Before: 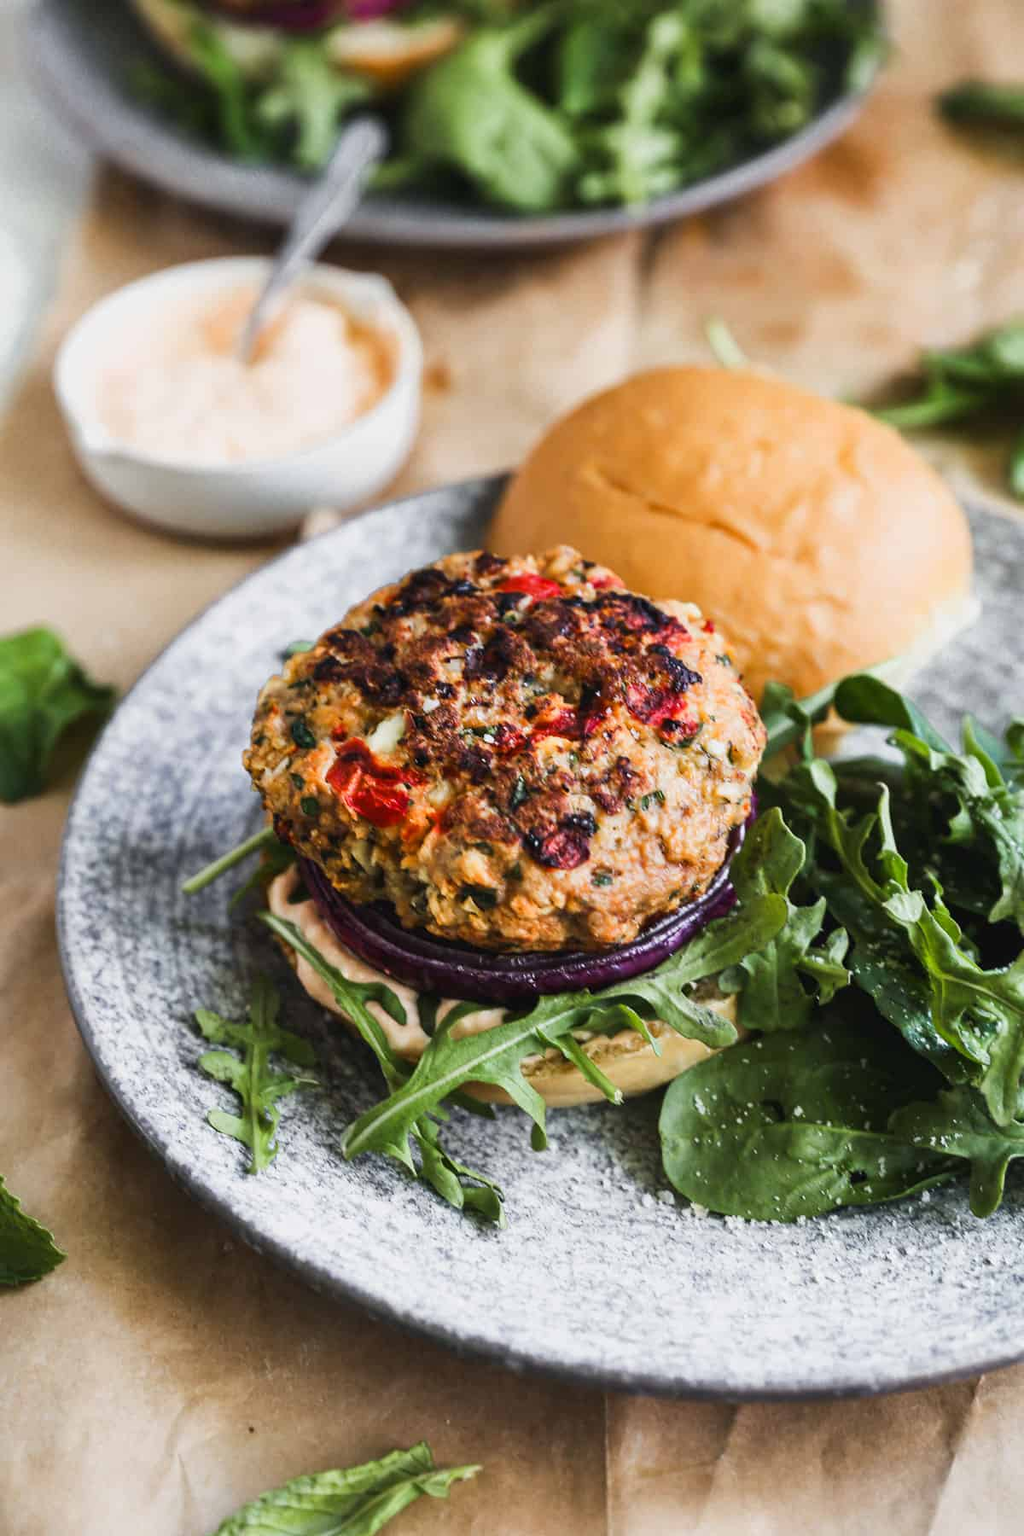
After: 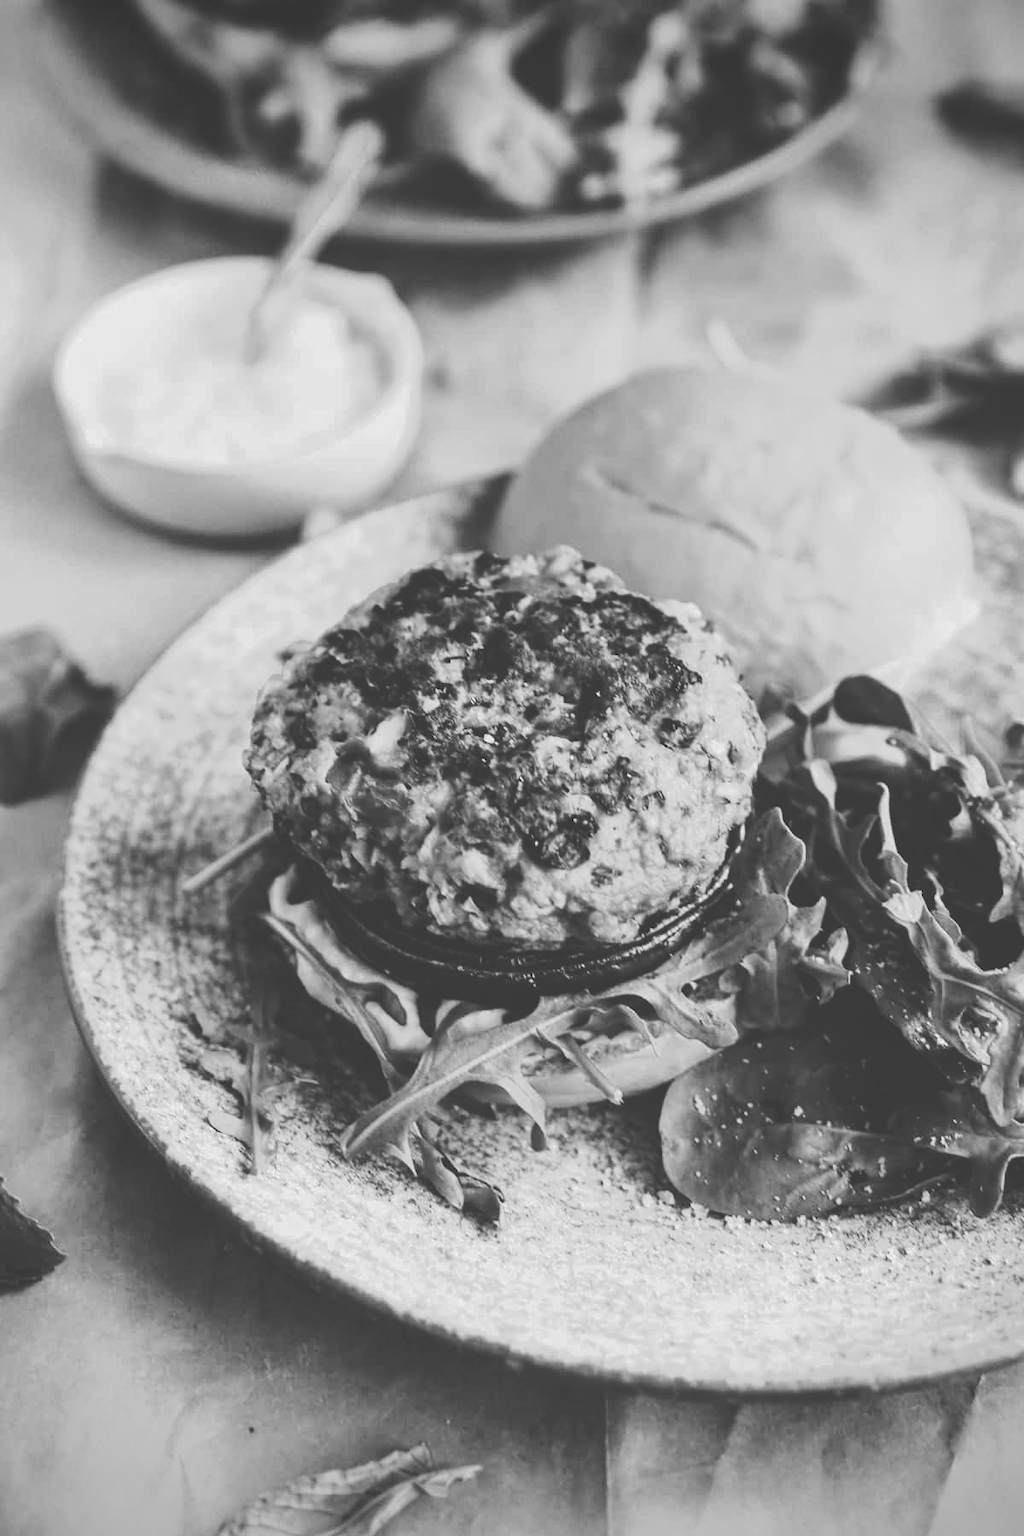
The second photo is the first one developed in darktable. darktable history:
tone curve: curves: ch0 [(0, 0) (0.003, 0.241) (0.011, 0.241) (0.025, 0.242) (0.044, 0.246) (0.069, 0.25) (0.1, 0.251) (0.136, 0.256) (0.177, 0.275) (0.224, 0.293) (0.277, 0.326) (0.335, 0.38) (0.399, 0.449) (0.468, 0.525) (0.543, 0.606) (0.623, 0.683) (0.709, 0.751) (0.801, 0.824) (0.898, 0.871) (1, 1)], color space Lab, linked channels, preserve colors none
color zones: curves: ch1 [(0, -0.014) (0.143, -0.013) (0.286, -0.013) (0.429, -0.016) (0.571, -0.019) (0.714, -0.015) (0.857, 0.002) (1, -0.014)]
vignetting: on, module defaults
